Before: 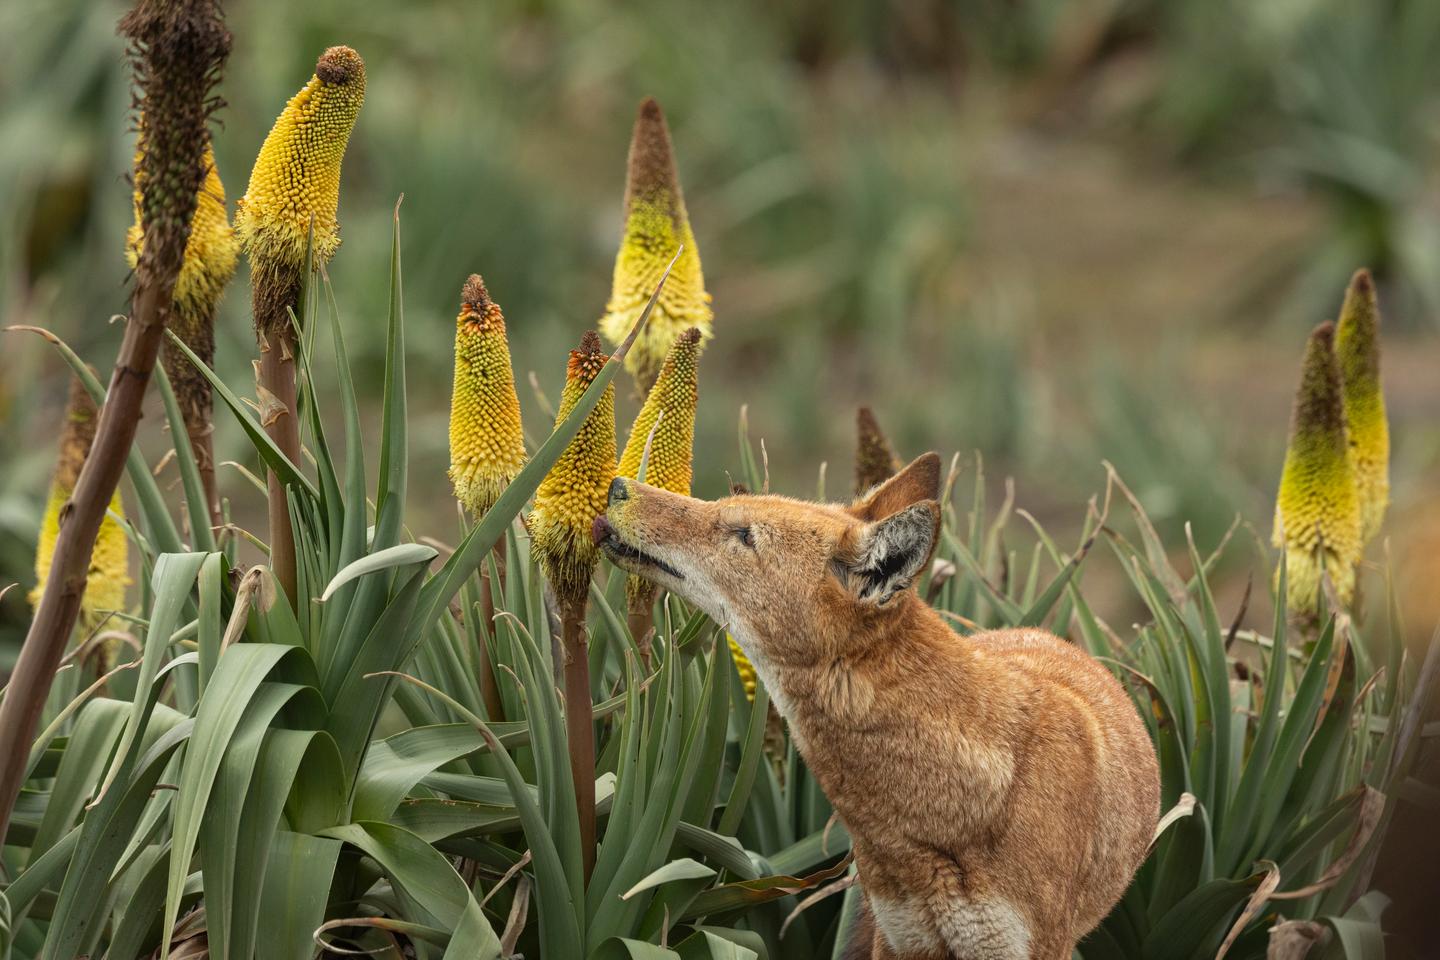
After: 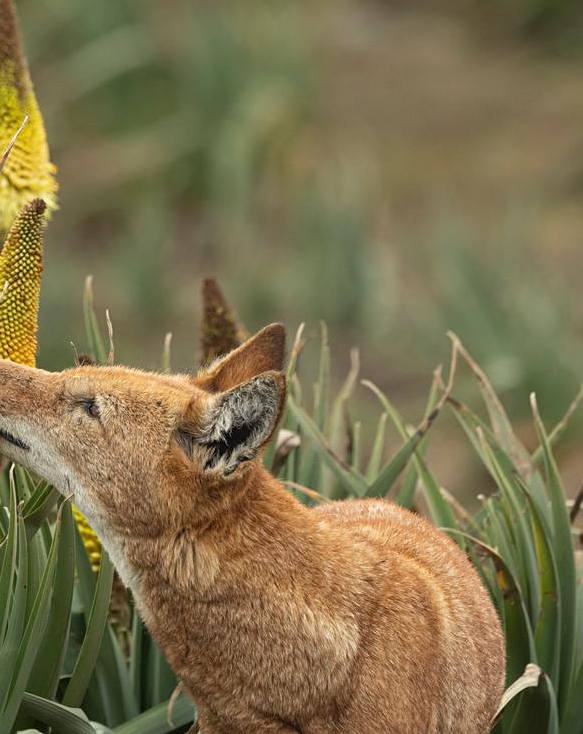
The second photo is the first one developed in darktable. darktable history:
sharpen: amount 0.208
exposure: compensate highlight preservation false
crop: left 45.502%, top 13.482%, right 14.004%, bottom 9.965%
